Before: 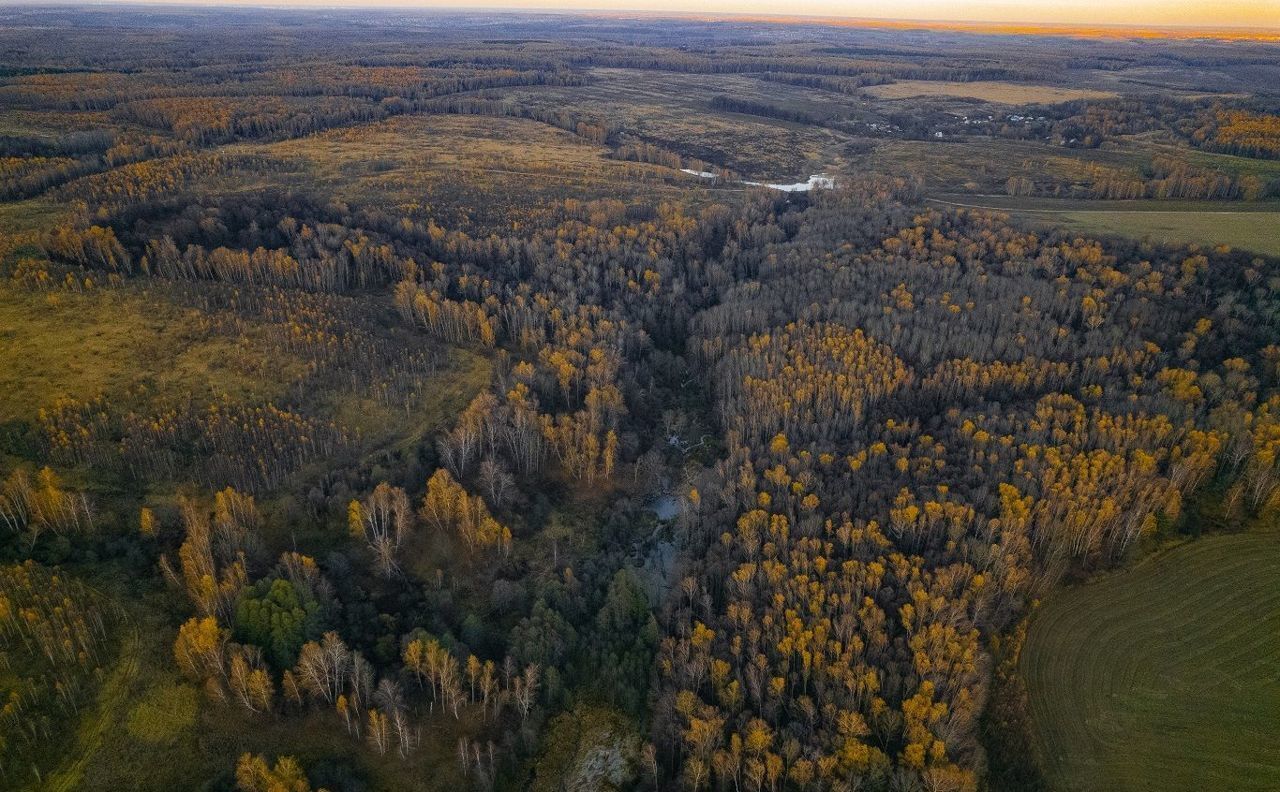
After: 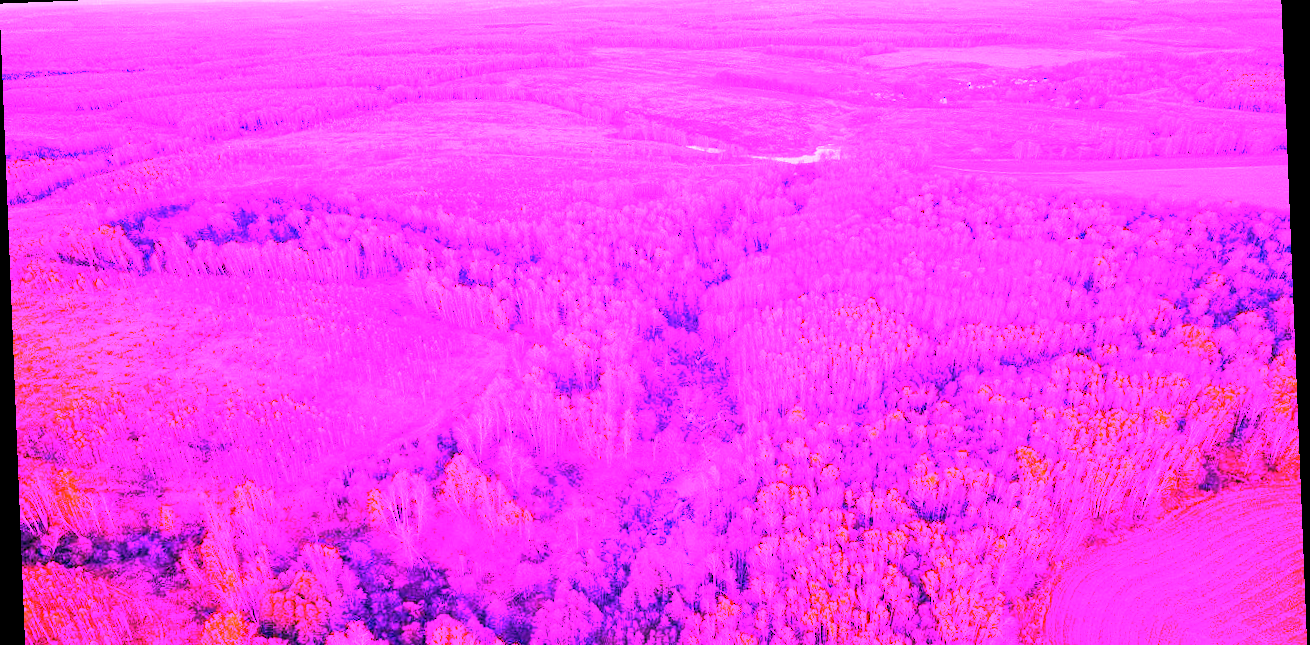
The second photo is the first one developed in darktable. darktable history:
rotate and perspective: rotation -2.29°, automatic cropping off
crop: top 5.667%, bottom 17.637%
white balance: red 8, blue 8
